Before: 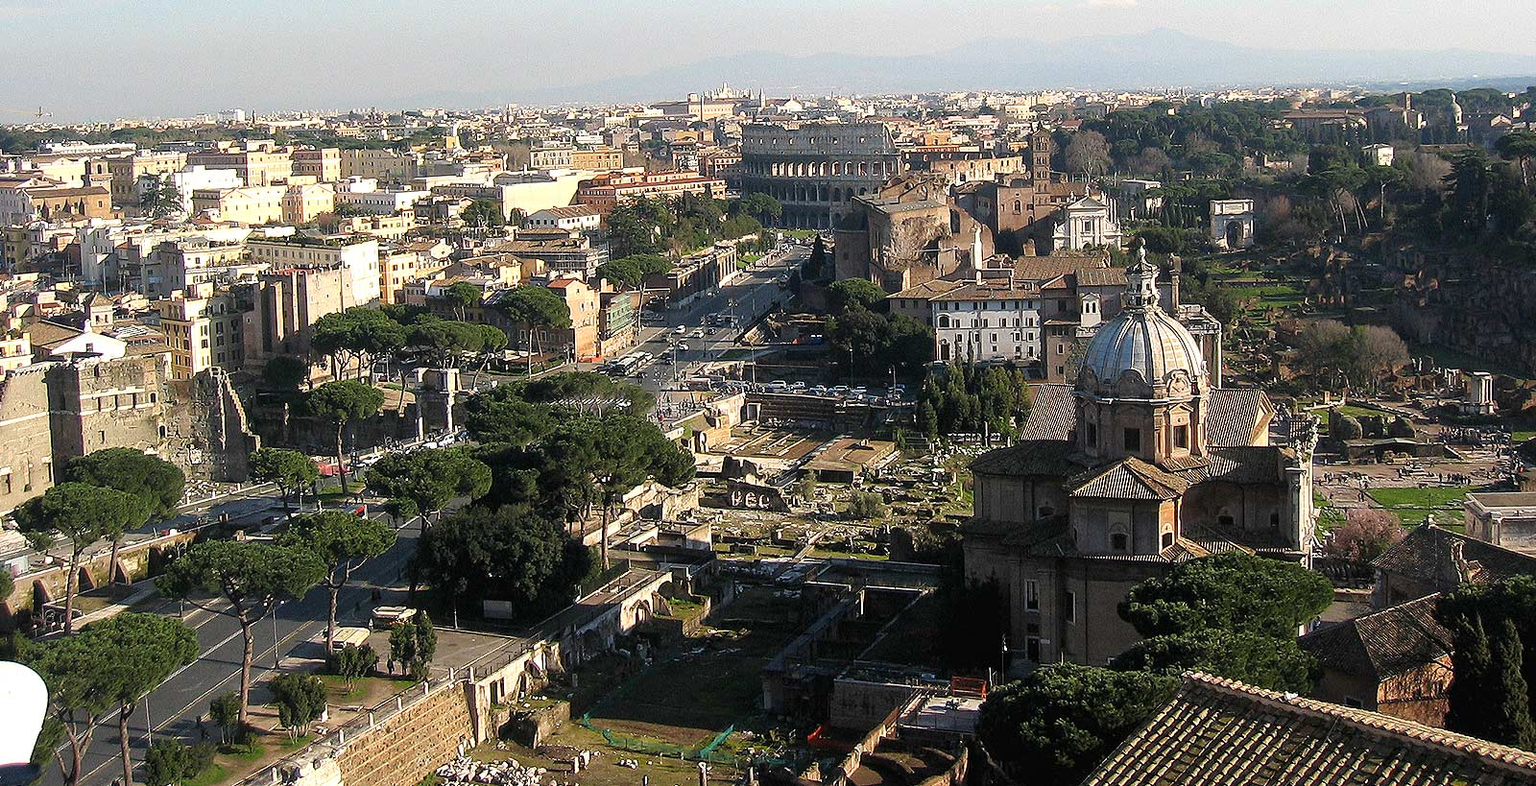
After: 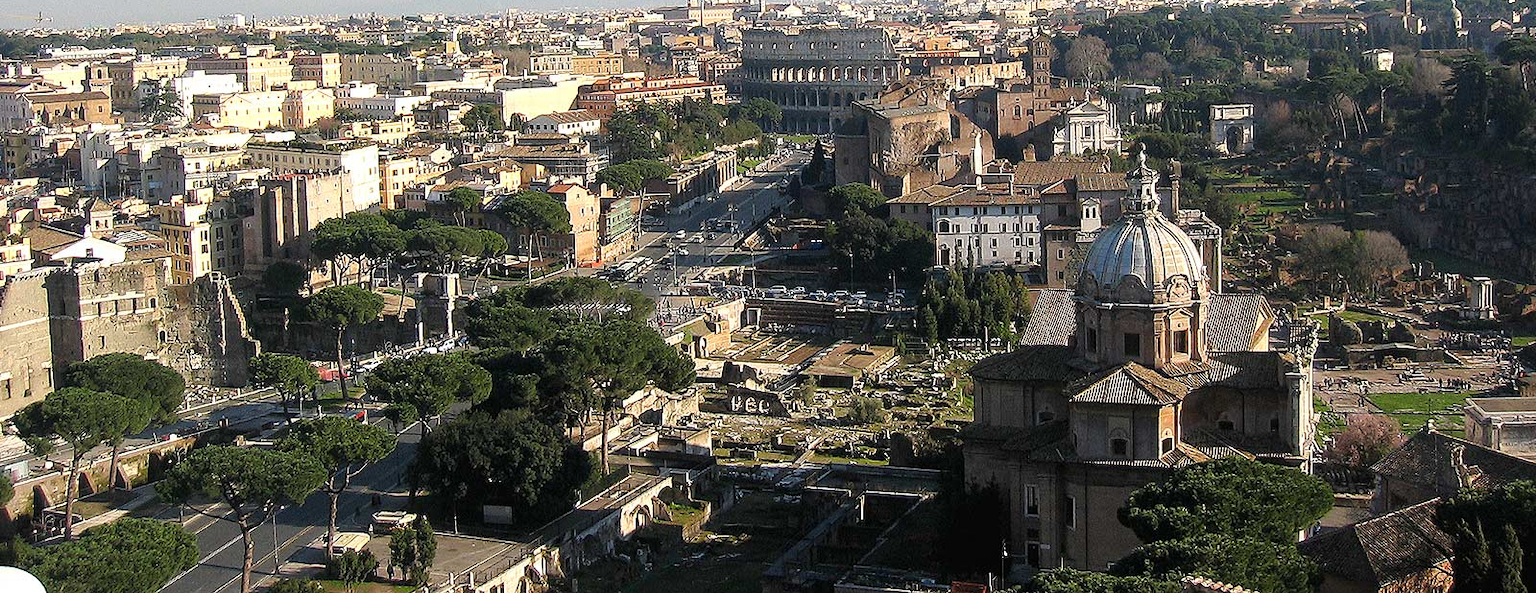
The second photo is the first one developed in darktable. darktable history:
crop and rotate: top 12.126%, bottom 12.396%
